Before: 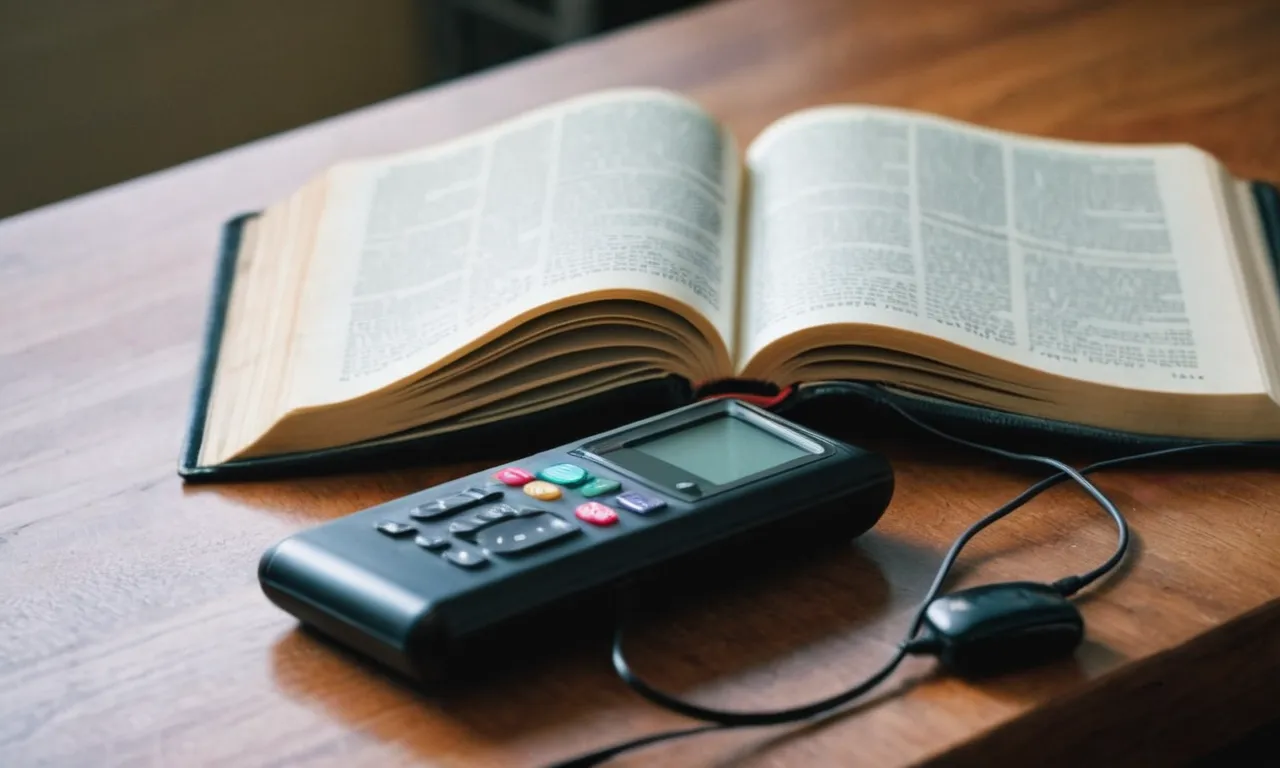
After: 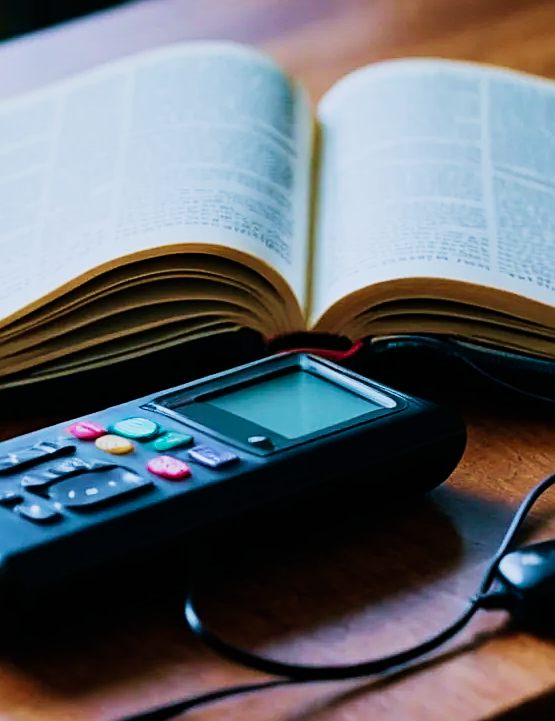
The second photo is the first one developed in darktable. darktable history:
velvia: strength 67.07%, mid-tones bias 0.972
crop: left 33.452%, top 6.025%, right 23.155%
sigmoid: contrast 1.8, skew -0.2, preserve hue 0%, red attenuation 0.1, red rotation 0.035, green attenuation 0.1, green rotation -0.017, blue attenuation 0.15, blue rotation -0.052, base primaries Rec2020
sharpen: on, module defaults
white balance: red 0.926, green 1.003, blue 1.133
